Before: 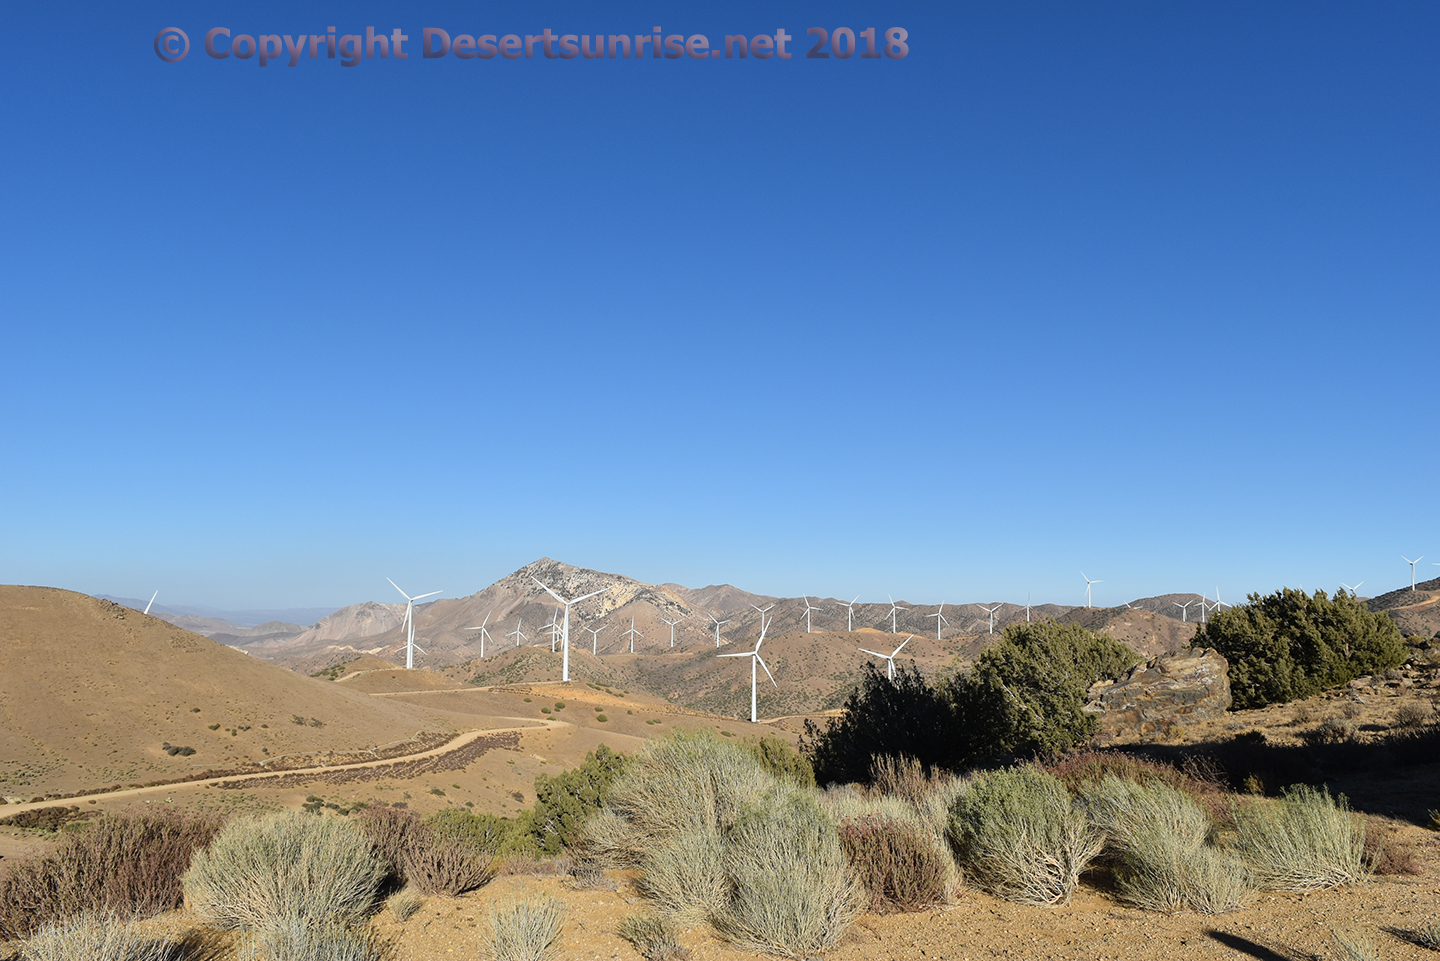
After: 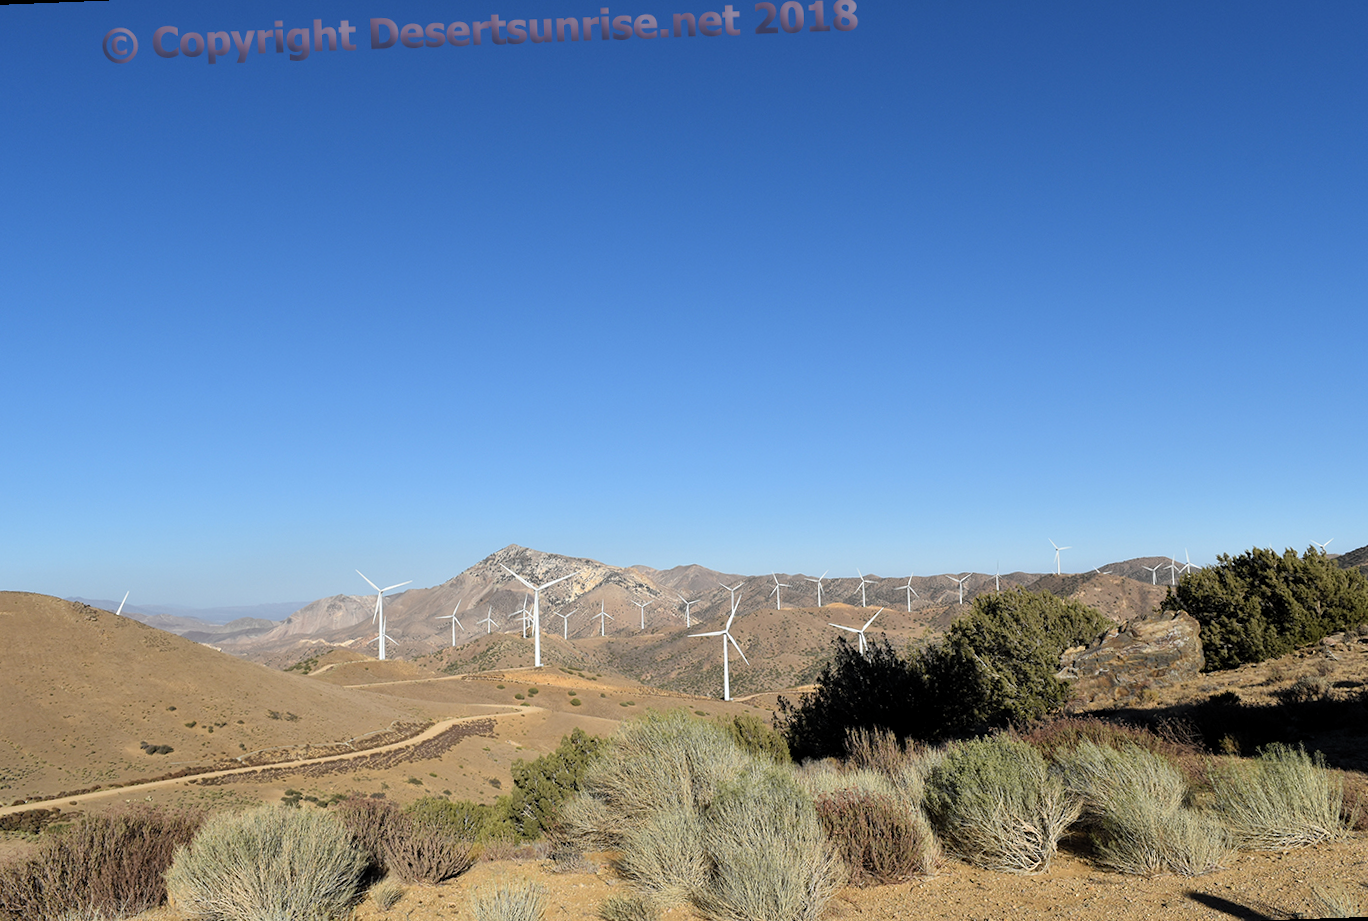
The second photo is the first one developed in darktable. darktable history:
rotate and perspective: rotation -2.12°, lens shift (vertical) 0.009, lens shift (horizontal) -0.008, automatic cropping original format, crop left 0.036, crop right 0.964, crop top 0.05, crop bottom 0.959
tone equalizer: on, module defaults
levels: levels [0.026, 0.507, 0.987]
